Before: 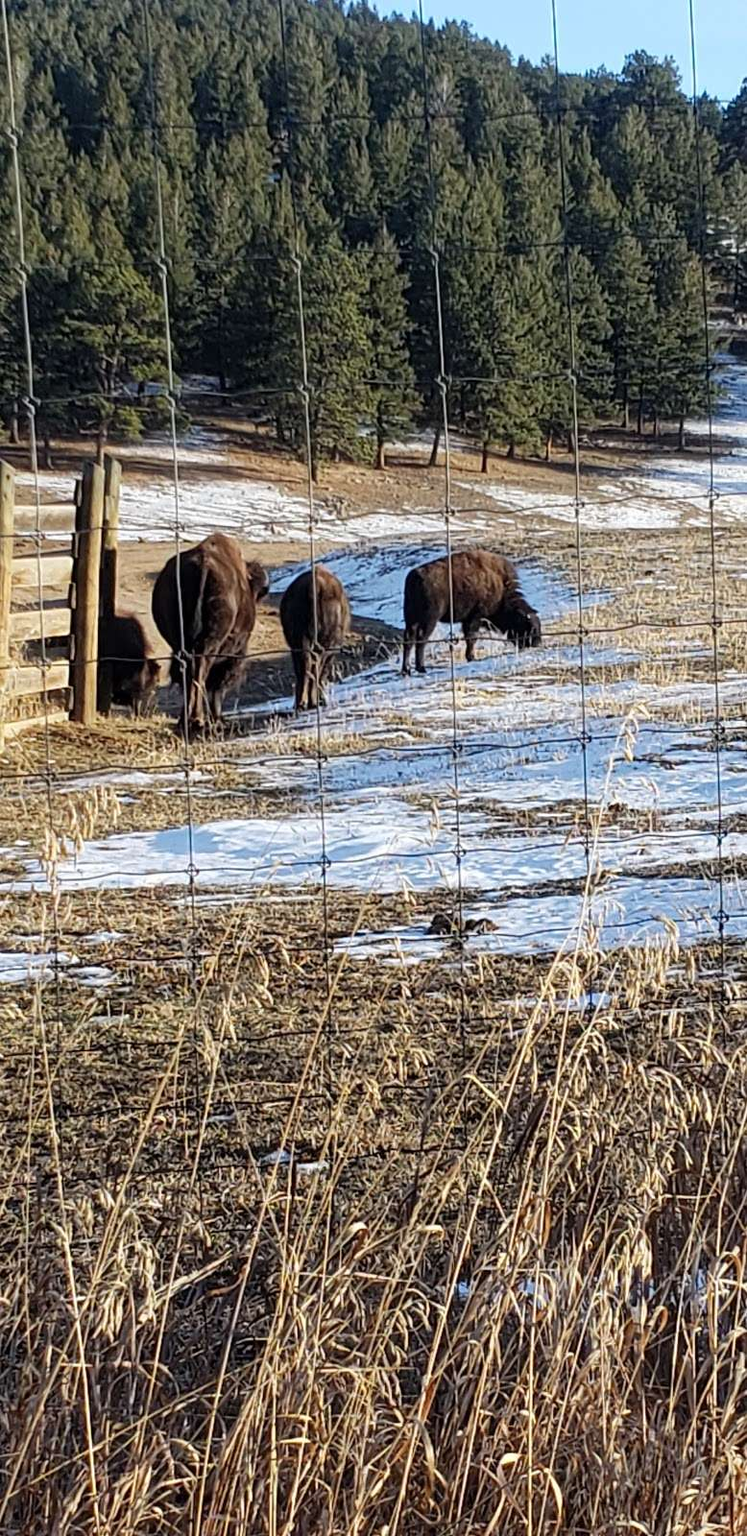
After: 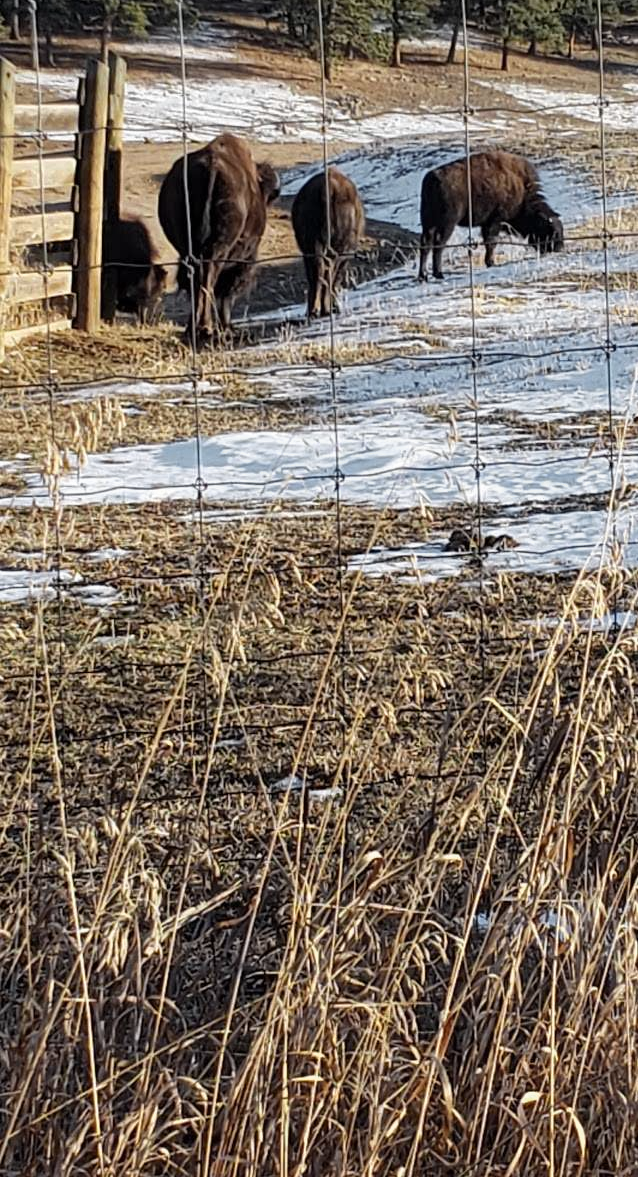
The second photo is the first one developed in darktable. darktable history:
color zones: curves: ch0 [(0.035, 0.242) (0.25, 0.5) (0.384, 0.214) (0.488, 0.255) (0.75, 0.5)]; ch1 [(0.063, 0.379) (0.25, 0.5) (0.354, 0.201) (0.489, 0.085) (0.729, 0.271)]; ch2 [(0.25, 0.5) (0.38, 0.517) (0.442, 0.51) (0.735, 0.456)]
crop: top 26.4%, right 17.948%
